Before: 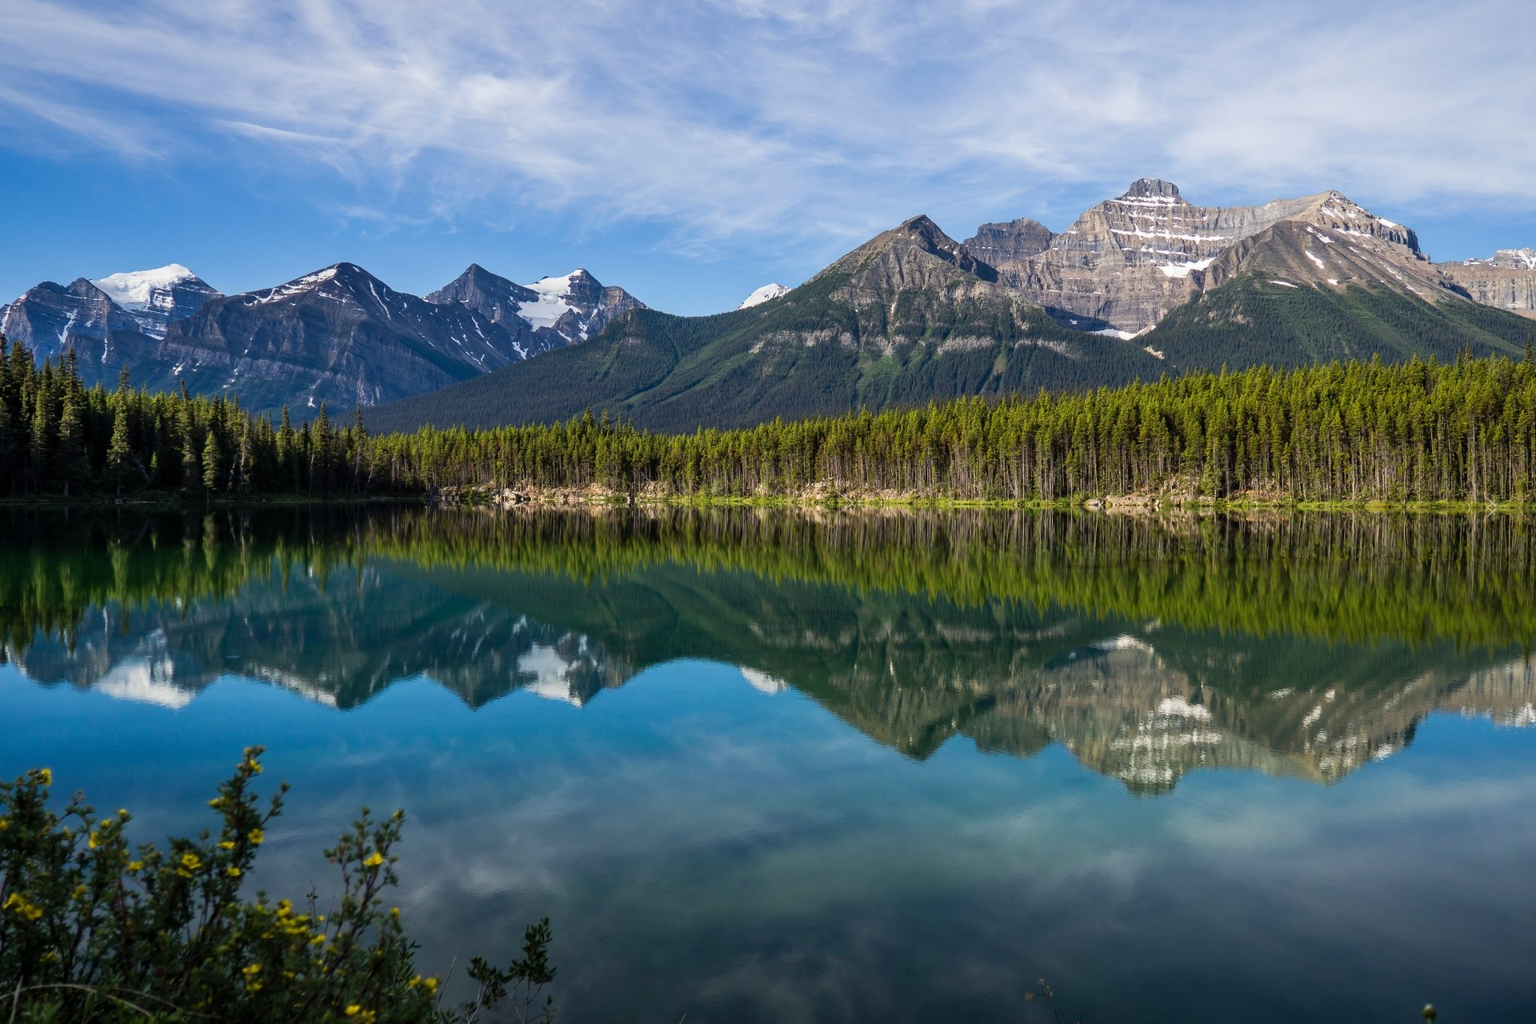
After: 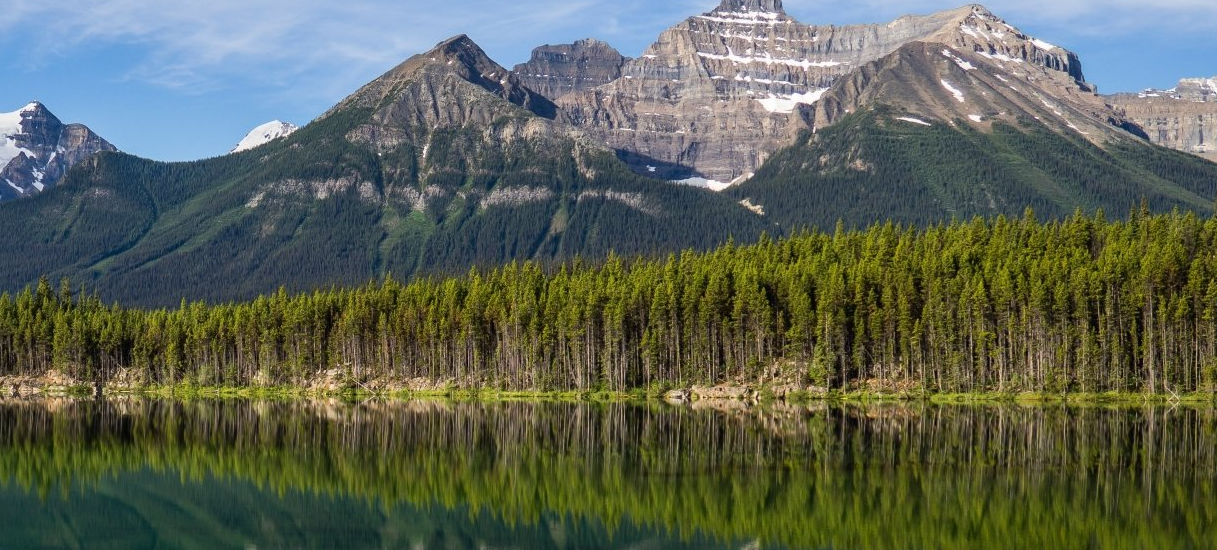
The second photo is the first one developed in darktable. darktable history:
crop: left 36.034%, top 18.326%, right 0.539%, bottom 38.691%
